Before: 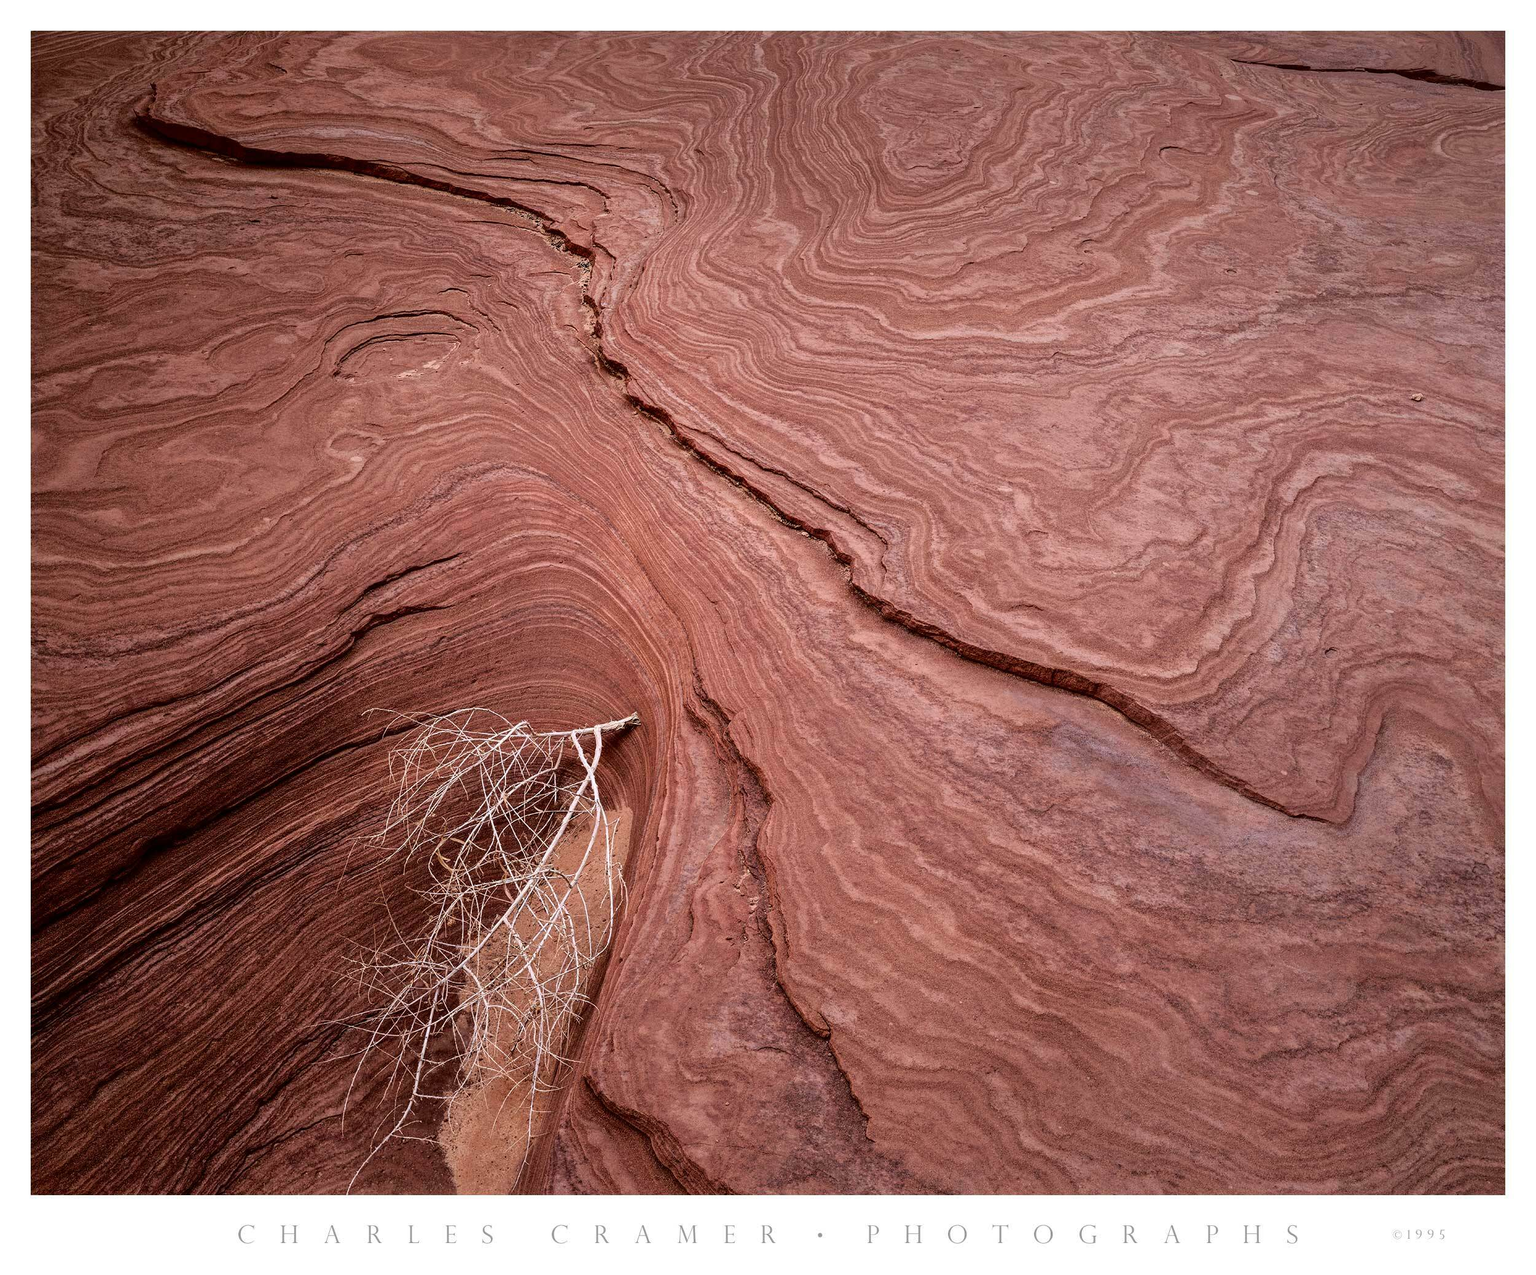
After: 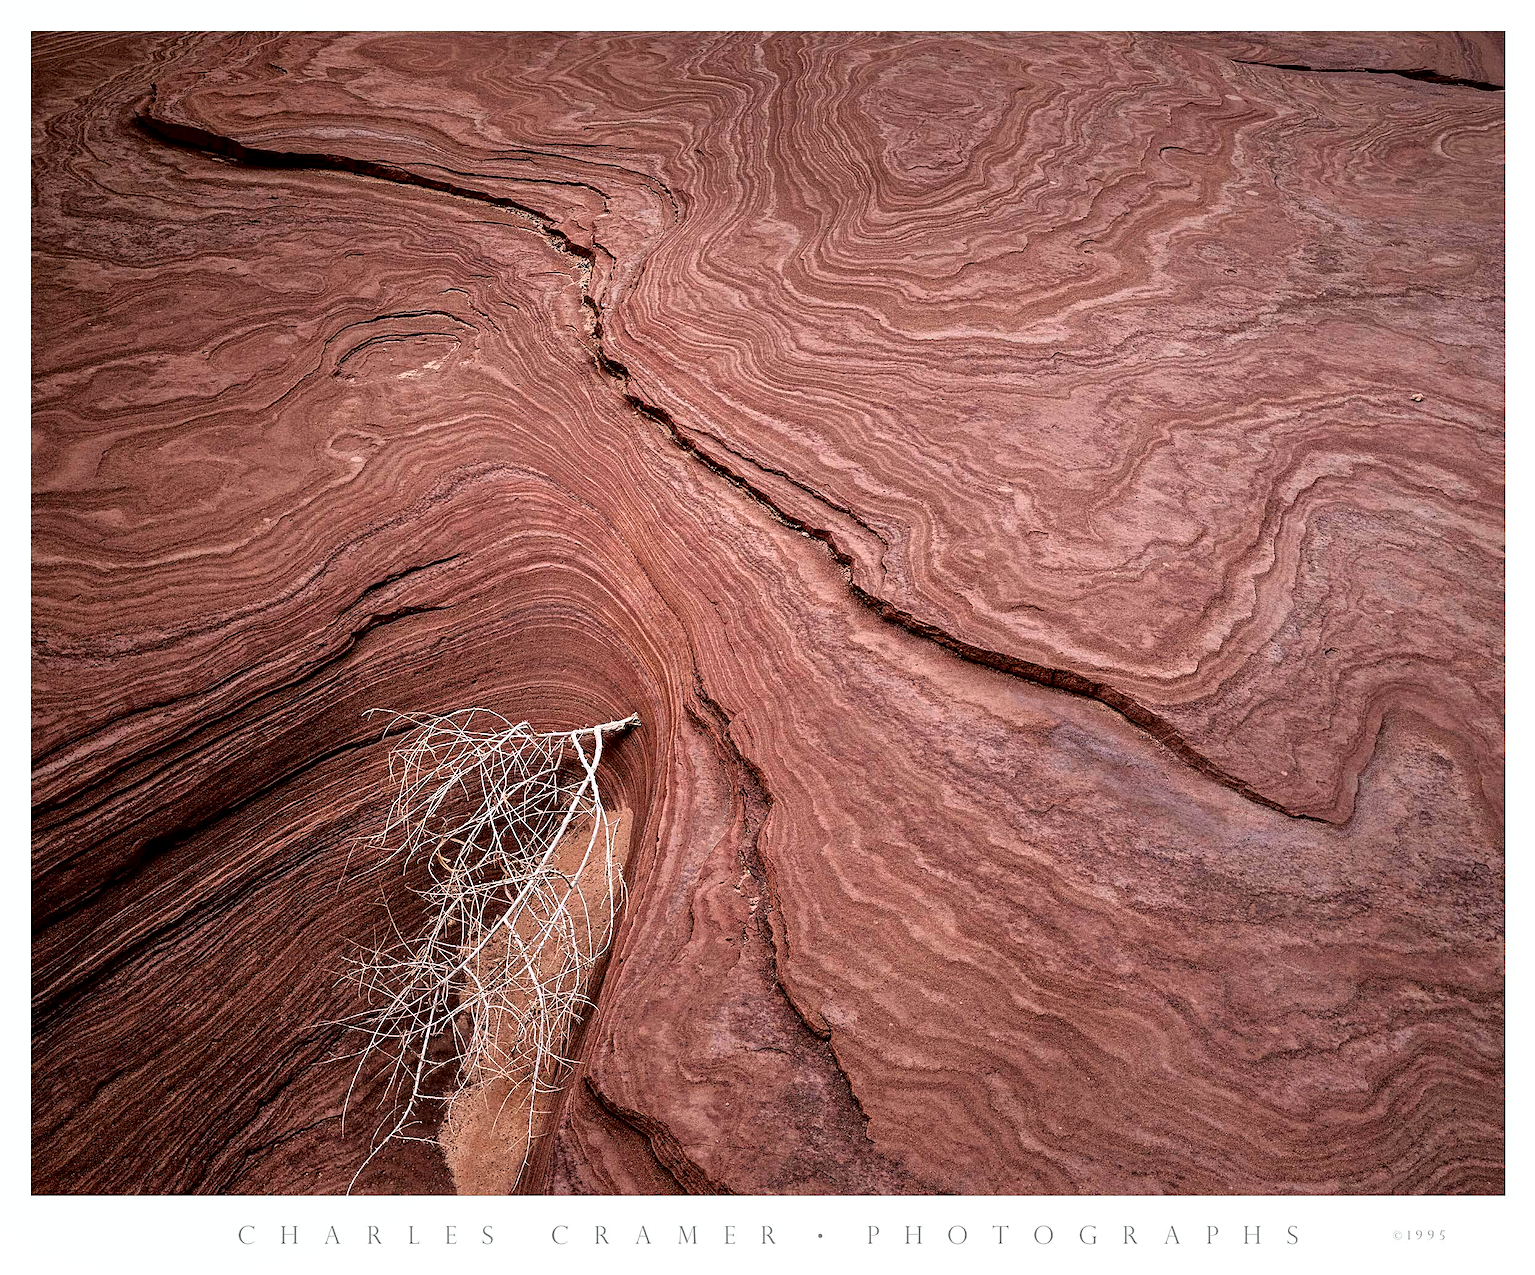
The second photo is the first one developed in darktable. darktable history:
contrast equalizer: octaves 7, y [[0.6 ×6], [0.55 ×6], [0 ×6], [0 ×6], [0 ×6]], mix 0.35
rgb curve: curves: ch0 [(0, 0) (0.078, 0.051) (0.929, 0.956) (1, 1)], compensate middle gray true
sharpen: on, module defaults
